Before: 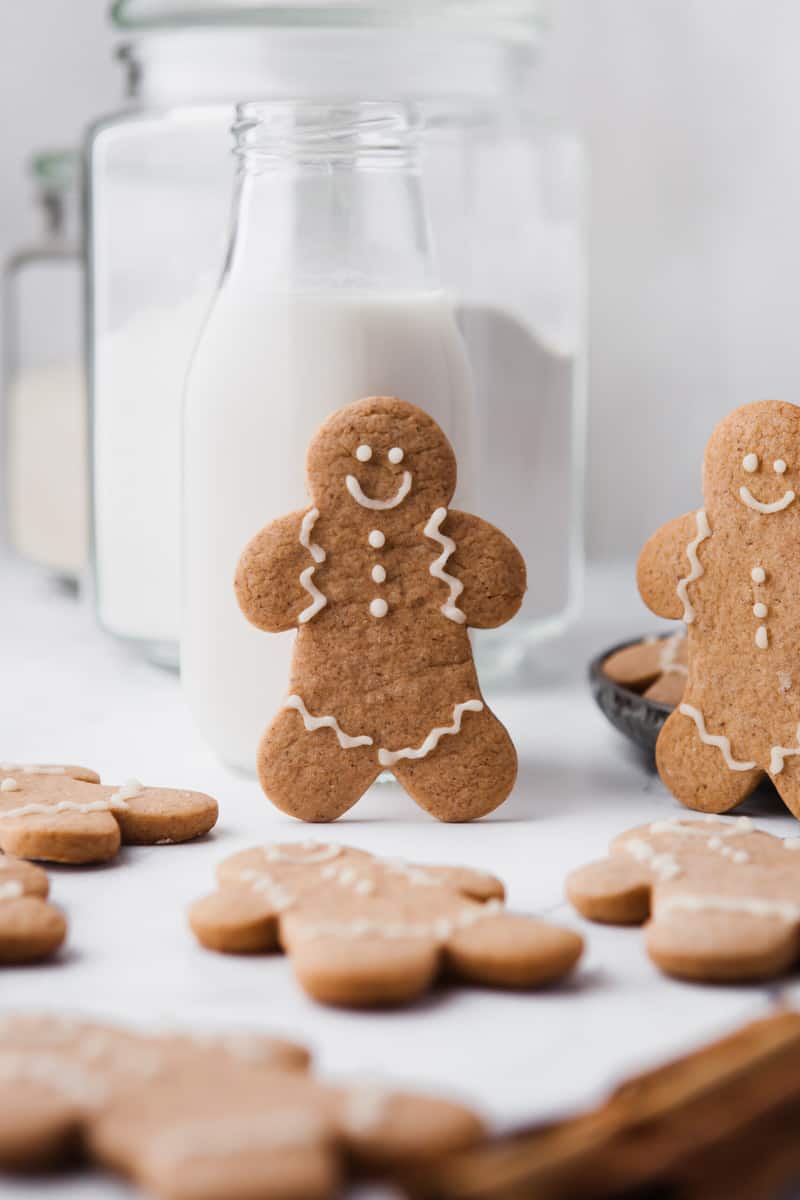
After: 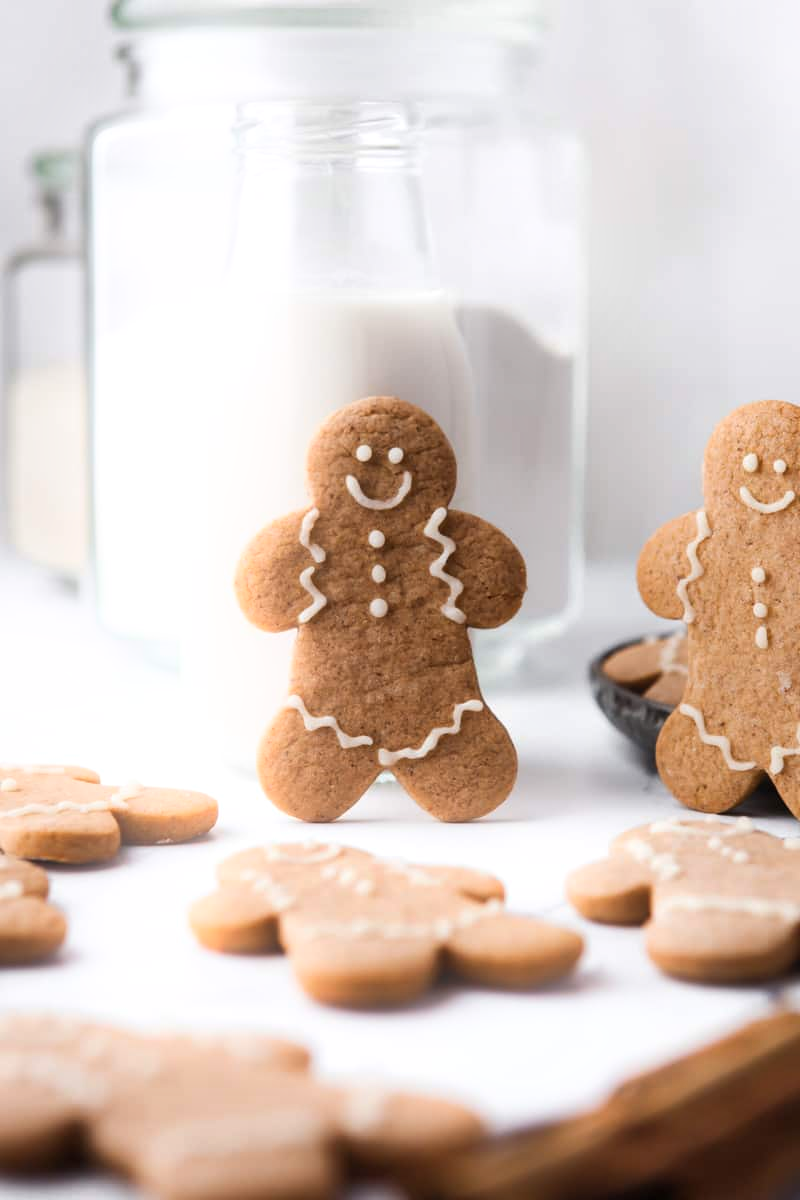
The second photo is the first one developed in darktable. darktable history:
bloom: size 9%, threshold 100%, strength 7%
tone equalizer: -8 EV -0.001 EV, -7 EV 0.001 EV, -6 EV -0.002 EV, -5 EV -0.003 EV, -4 EV -0.062 EV, -3 EV -0.222 EV, -2 EV -0.267 EV, -1 EV 0.105 EV, +0 EV 0.303 EV
